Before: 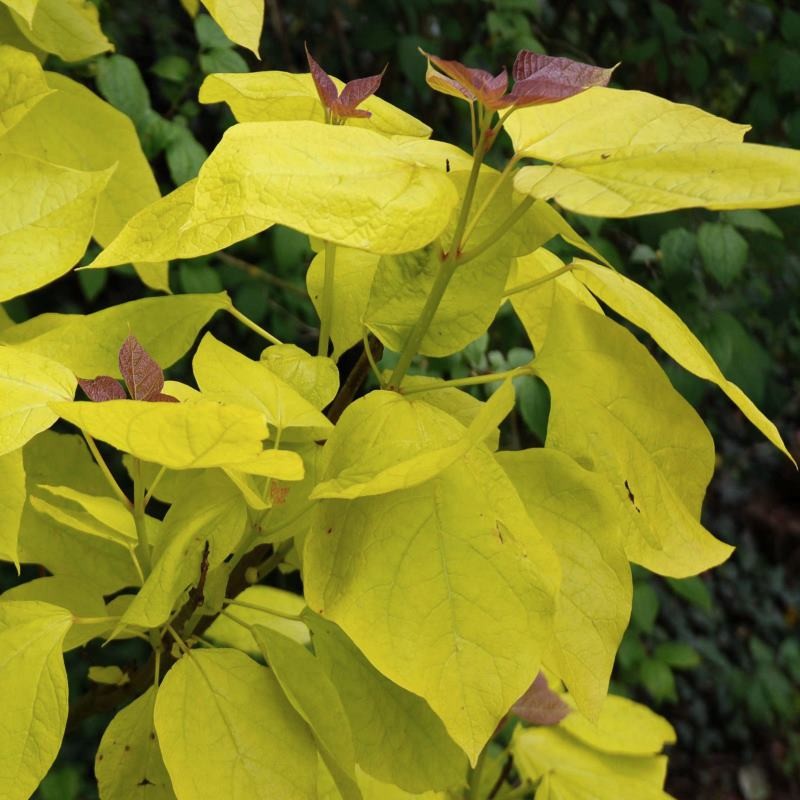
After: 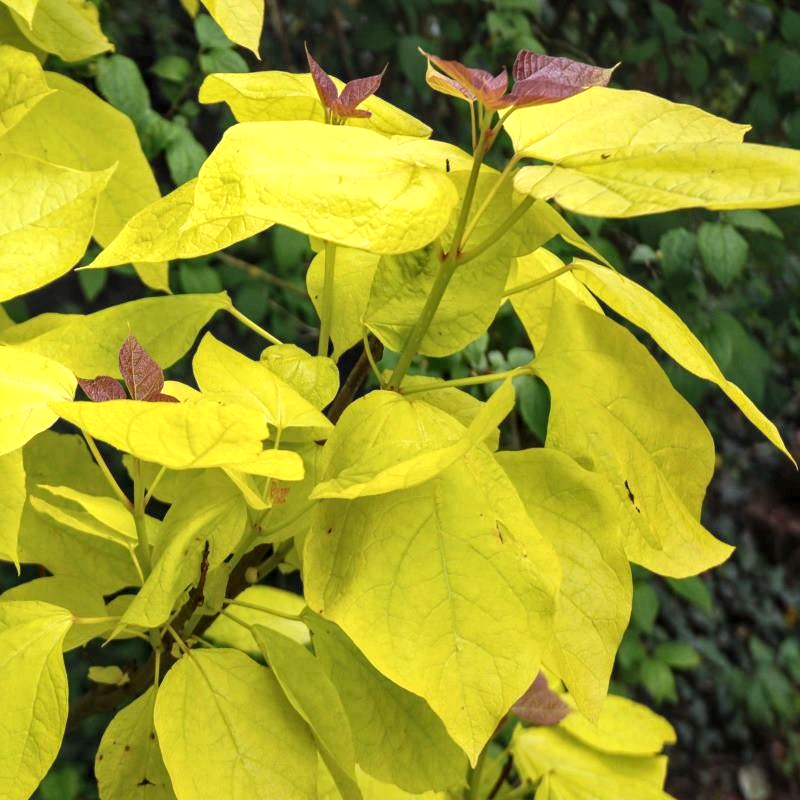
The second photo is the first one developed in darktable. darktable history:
exposure: exposure 0.574 EV, compensate highlight preservation false
local contrast: on, module defaults
